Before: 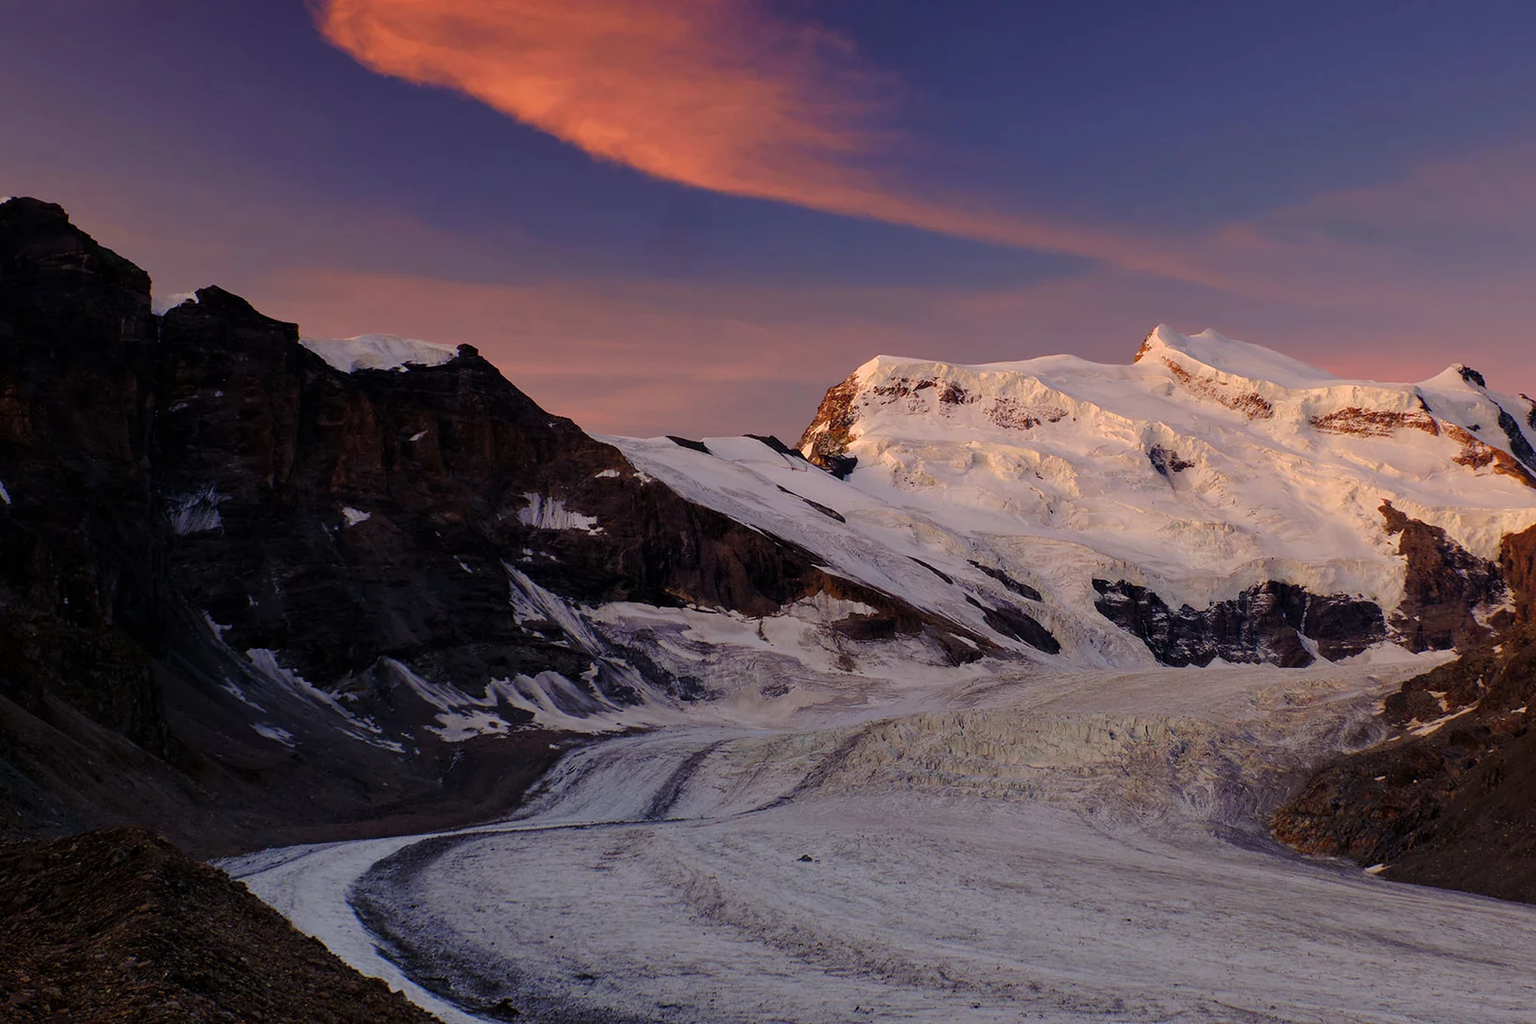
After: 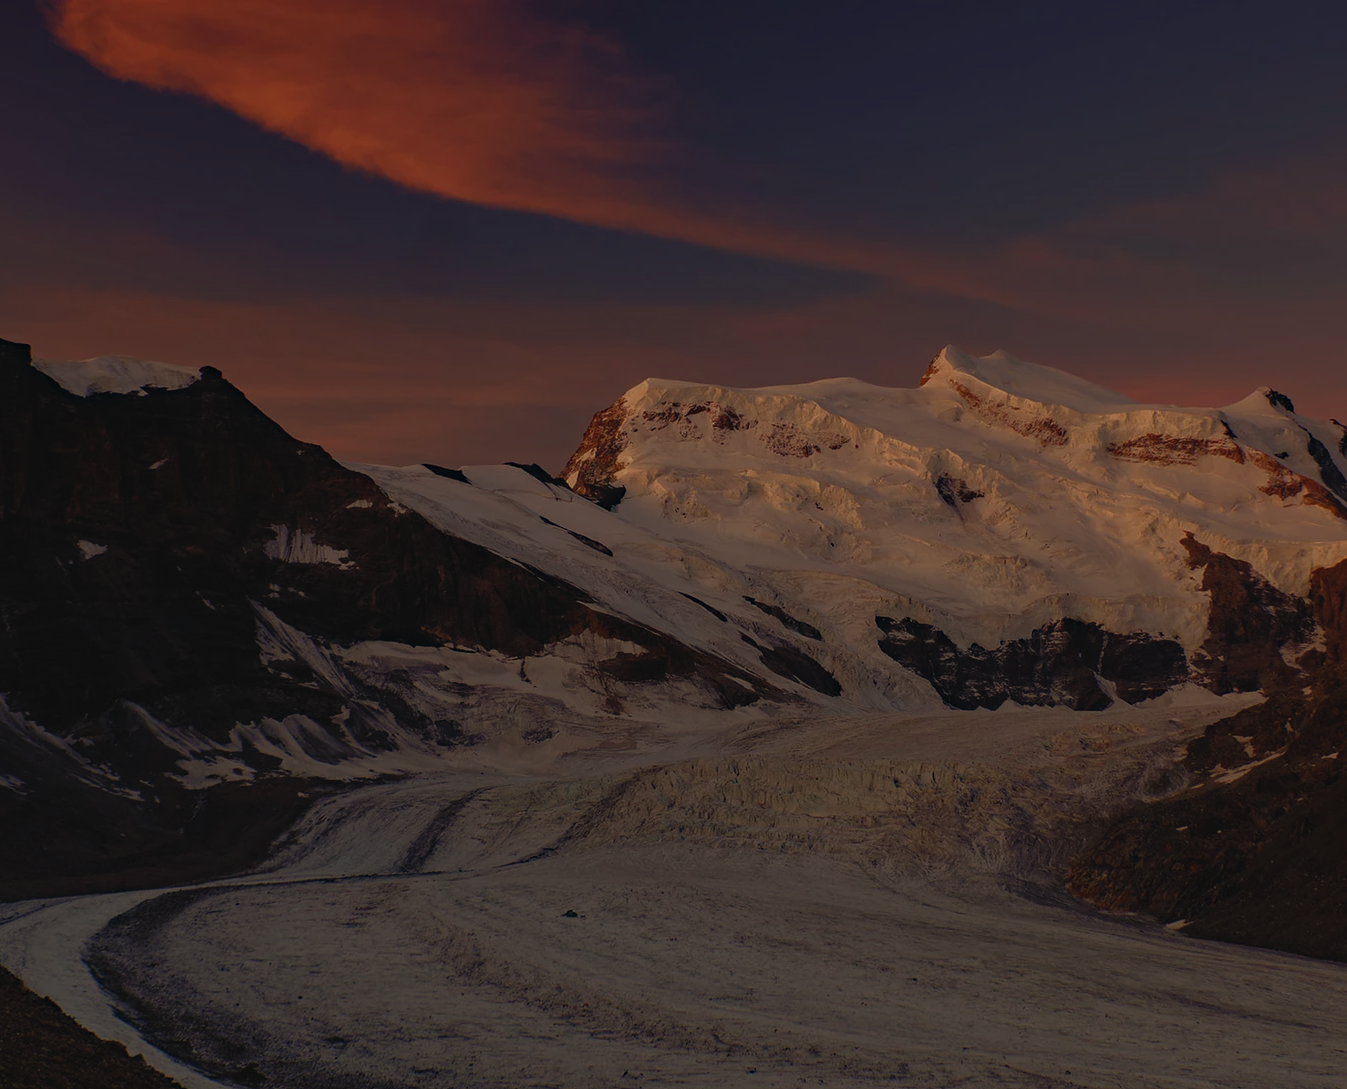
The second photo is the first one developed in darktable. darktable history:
haze removal: compatibility mode true, adaptive false
rgb curve: curves: ch0 [(0, 0) (0.415, 0.237) (1, 1)]
exposure: black level correction -0.016, exposure -1.018 EV, compensate highlight preservation false
white balance: red 1.123, blue 0.83
crop: left 17.582%, bottom 0.031%
